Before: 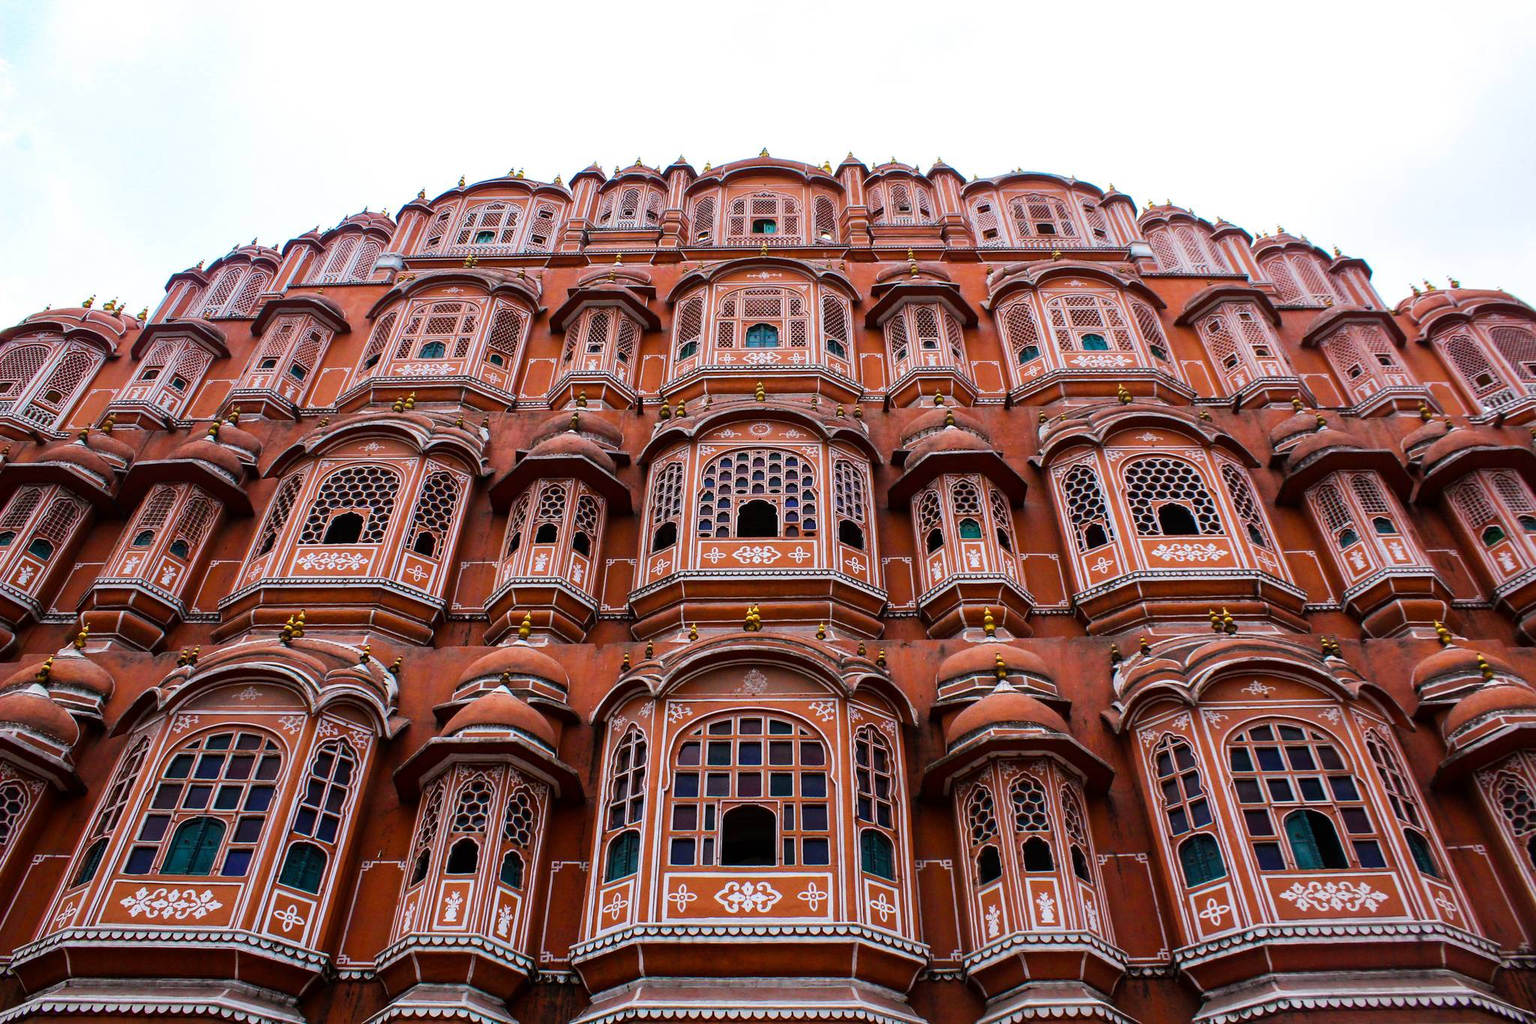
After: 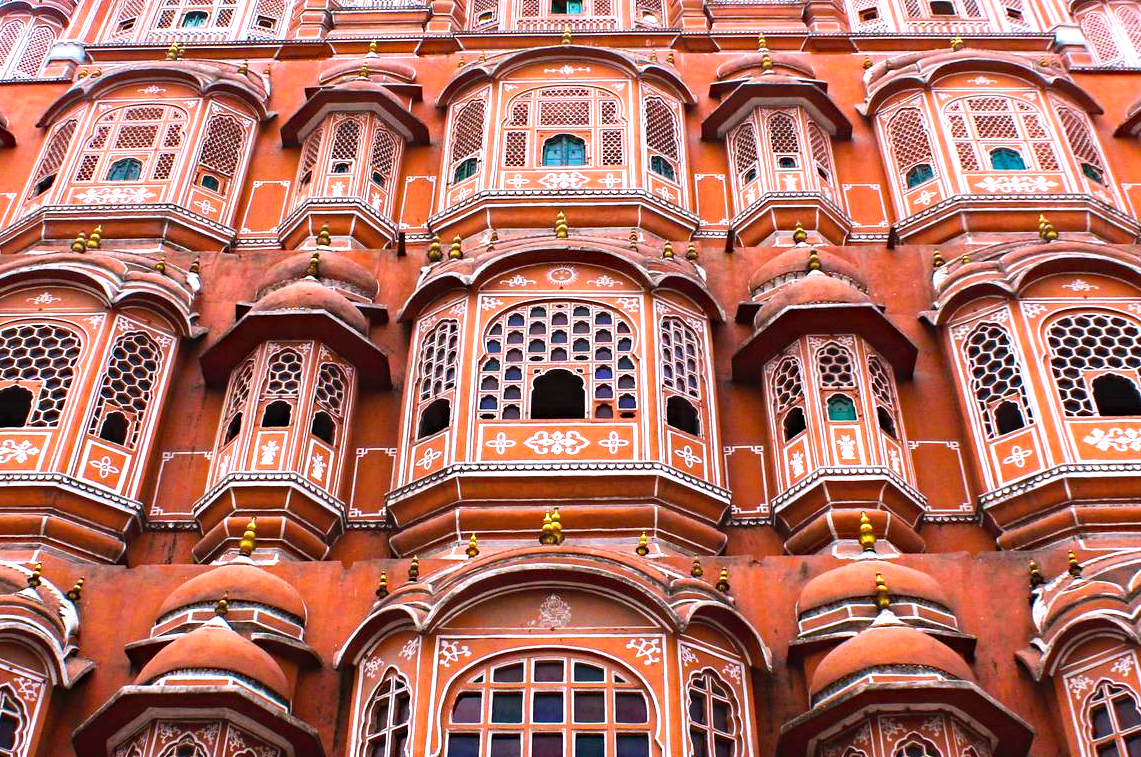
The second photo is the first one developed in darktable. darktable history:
contrast equalizer: y [[0.6 ×6], [0.55 ×6], [0 ×6], [0 ×6], [0 ×6]], mix -0.315
crop and rotate: left 22.11%, top 21.814%, right 22.146%, bottom 22.716%
haze removal: strength 0.292, distance 0.245, compatibility mode true, adaptive false
exposure: black level correction 0, exposure 1.102 EV, compensate highlight preservation false
